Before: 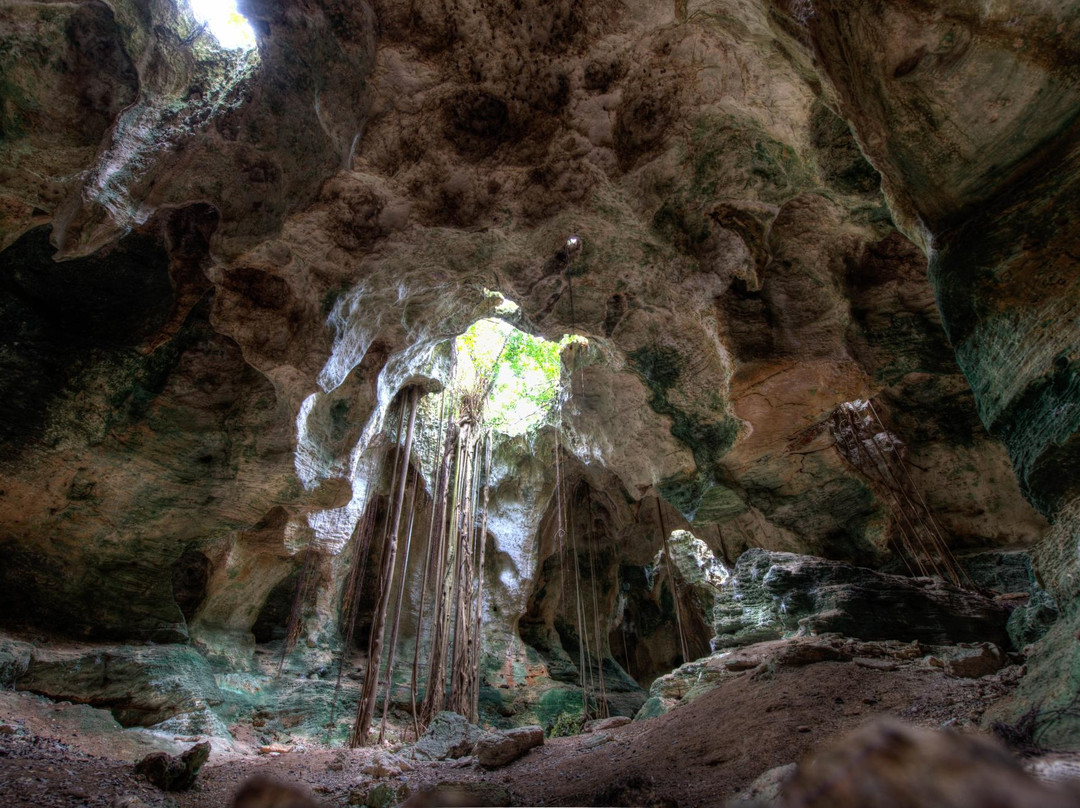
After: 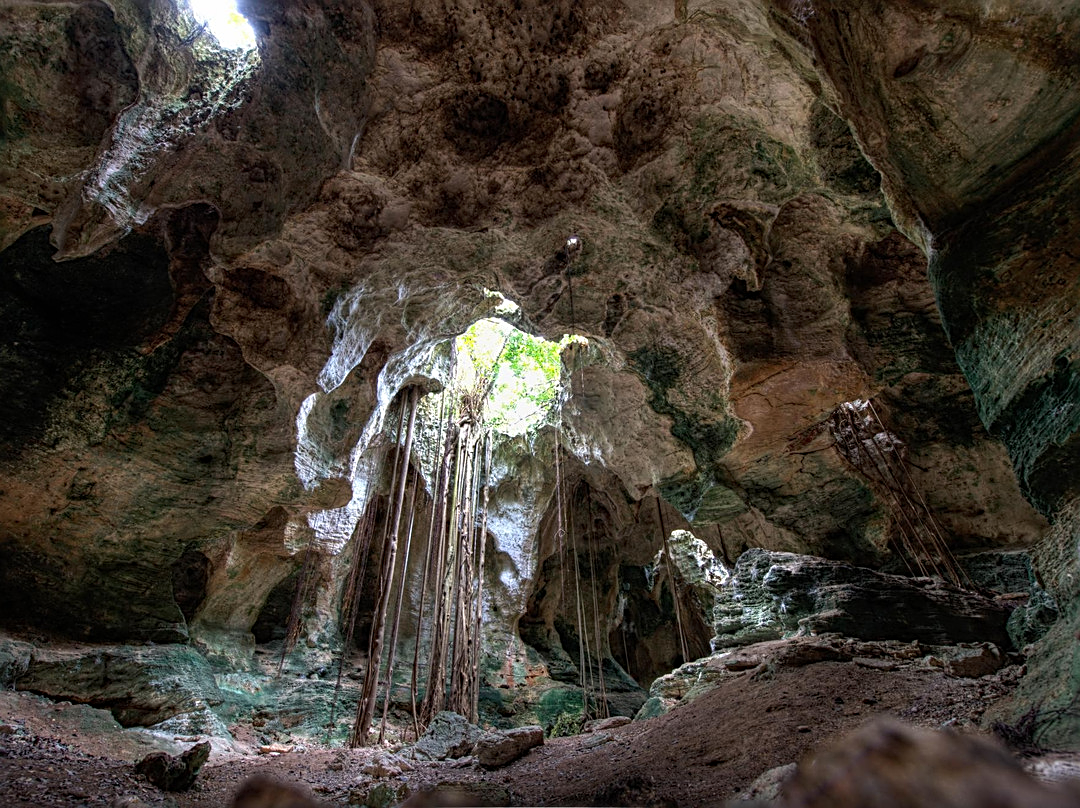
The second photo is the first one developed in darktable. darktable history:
sharpen: radius 2.583, amount 0.688
